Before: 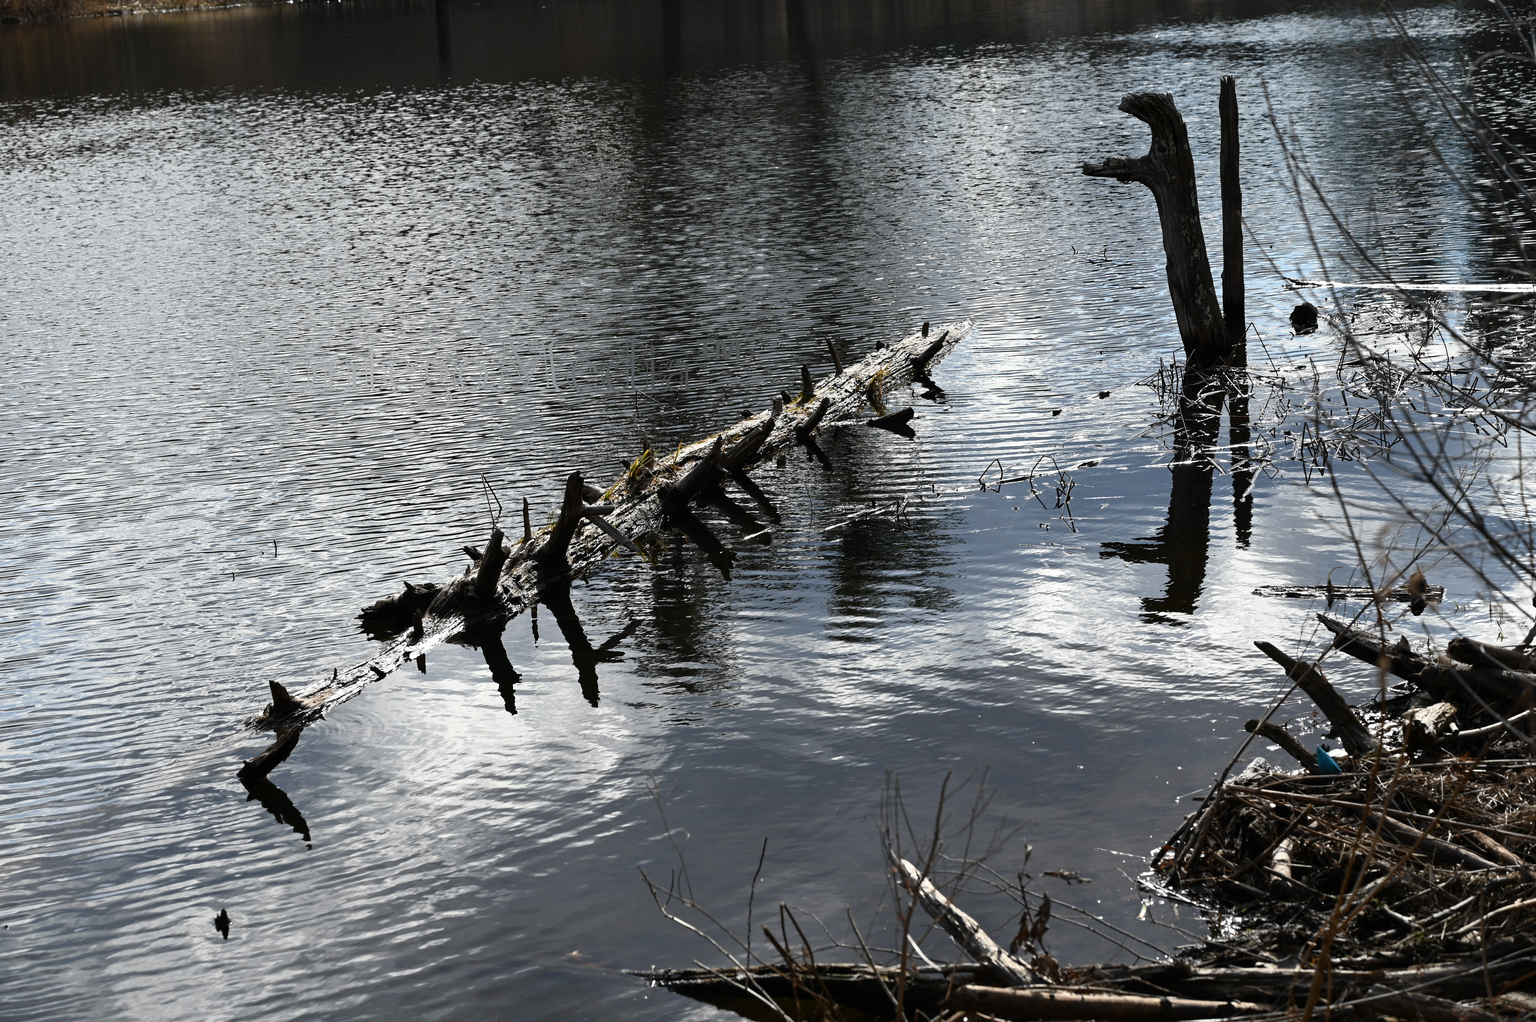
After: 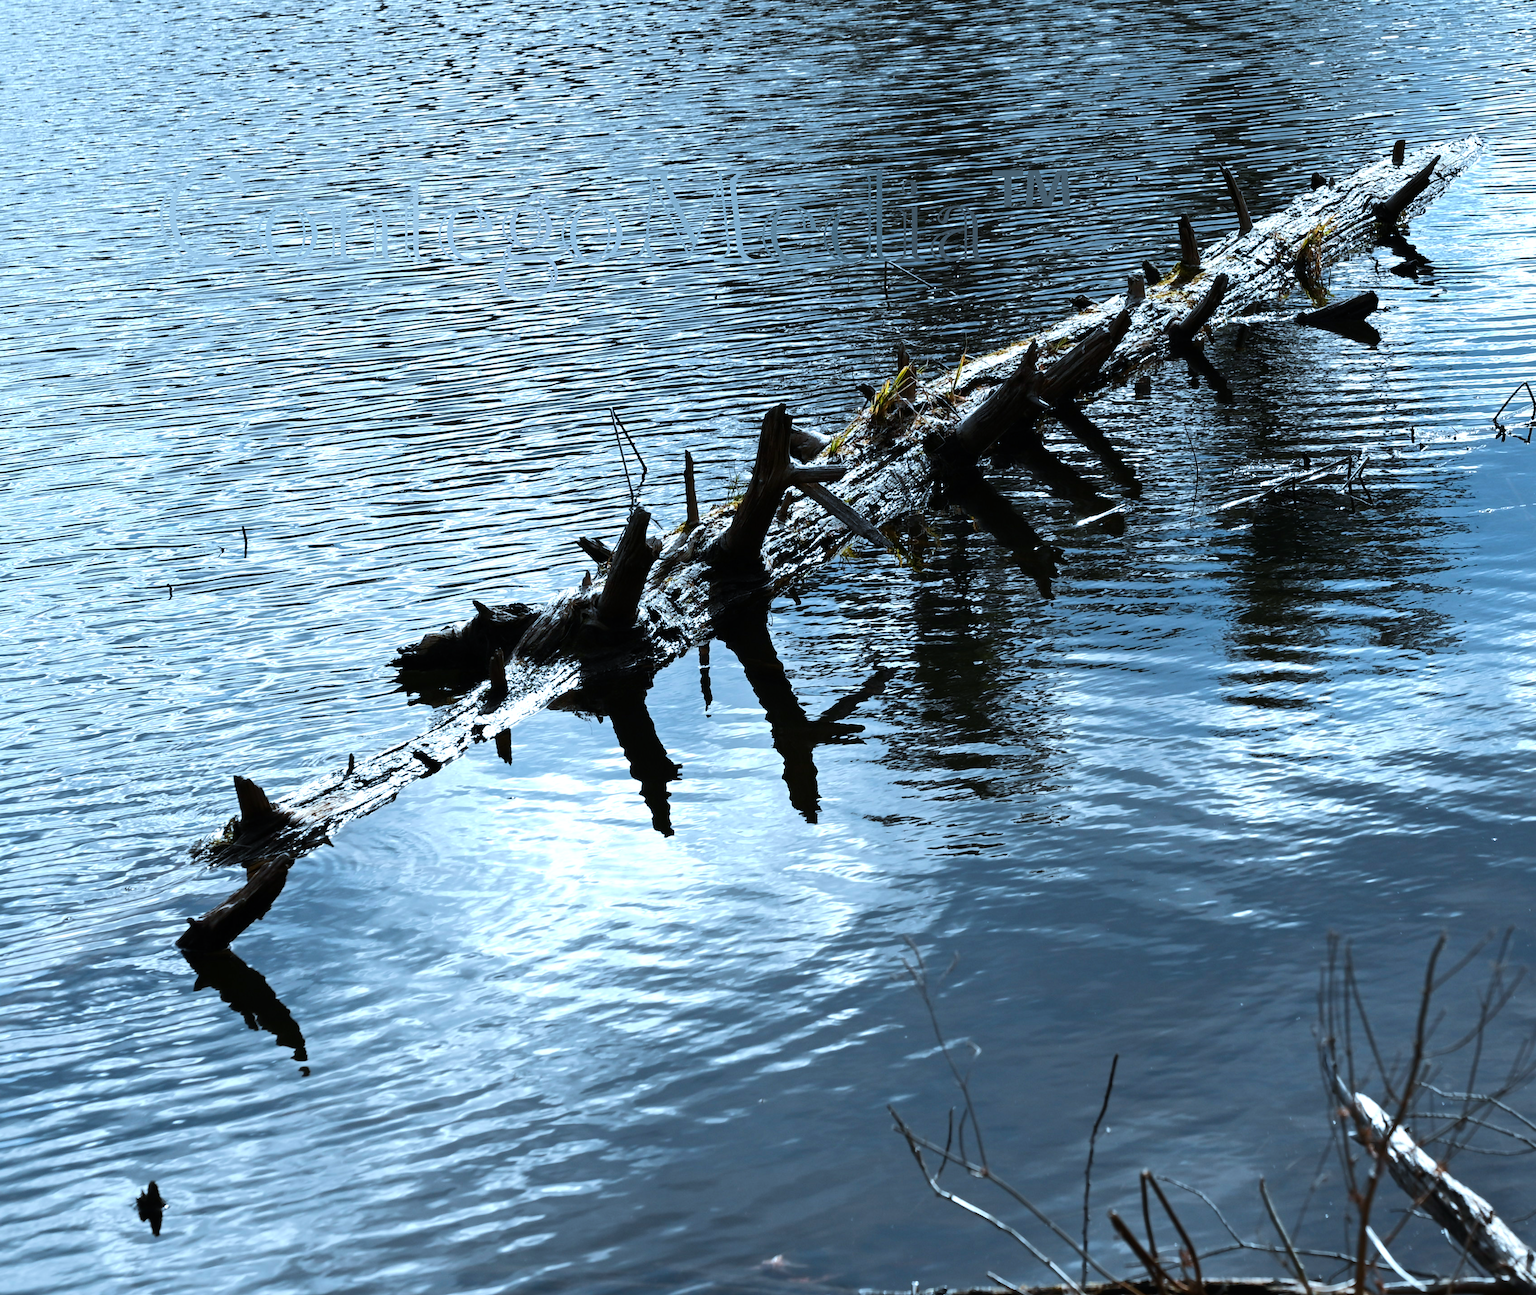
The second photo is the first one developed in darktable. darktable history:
base curve: curves: ch0 [(0, 0) (0.262, 0.32) (0.722, 0.705) (1, 1)]
white balance: emerald 1
color balance rgb: perceptual saturation grading › global saturation 8.89%, saturation formula JzAzBz (2021)
local contrast: mode bilateral grid, contrast 10, coarseness 25, detail 110%, midtone range 0.2
crop: left 8.966%, top 23.852%, right 34.699%, bottom 4.703%
velvia: on, module defaults
color correction: highlights a* -9.35, highlights b* -23.15
tone equalizer: -8 EV -0.417 EV, -7 EV -0.389 EV, -6 EV -0.333 EV, -5 EV -0.222 EV, -3 EV 0.222 EV, -2 EV 0.333 EV, -1 EV 0.389 EV, +0 EV 0.417 EV, edges refinement/feathering 500, mask exposure compensation -1.57 EV, preserve details no
